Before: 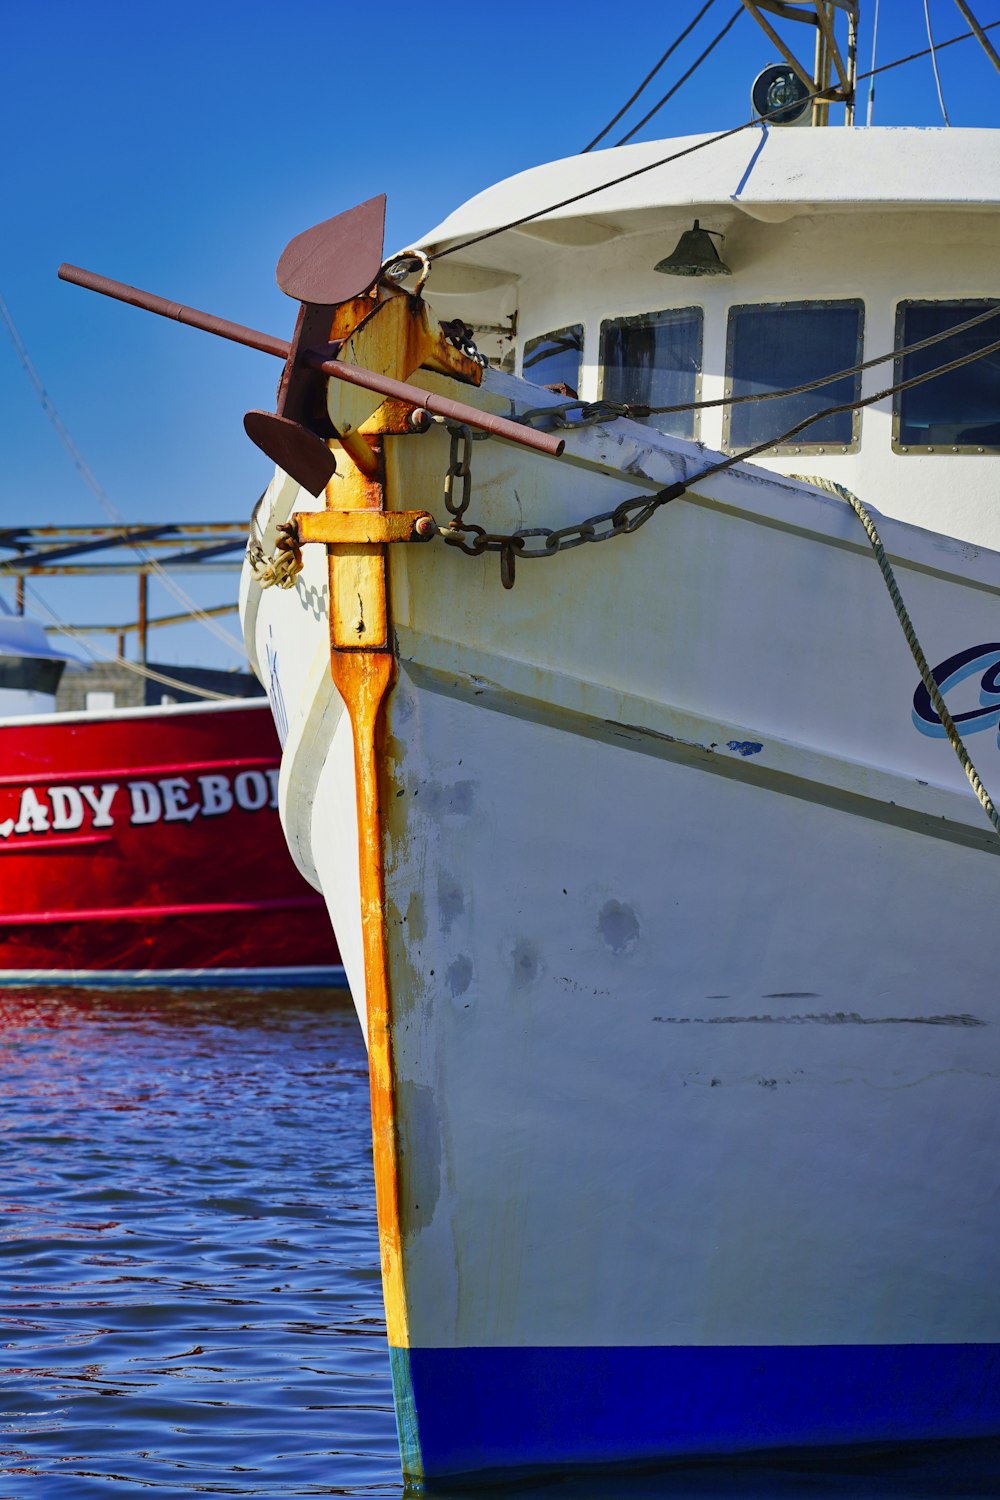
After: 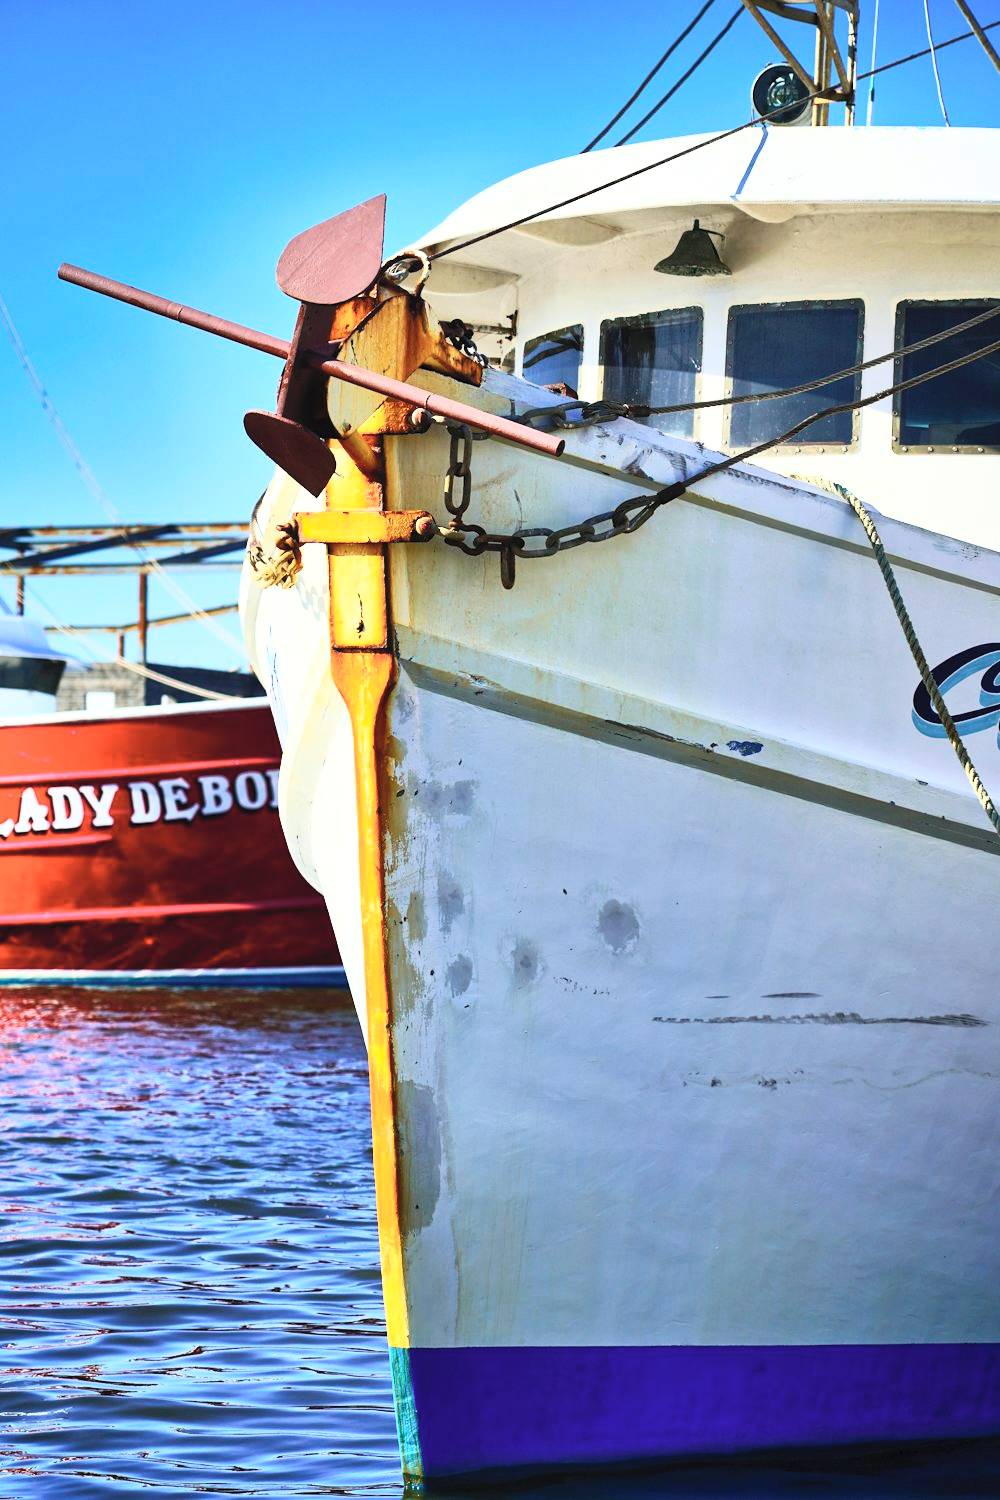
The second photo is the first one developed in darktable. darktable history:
tone equalizer: -8 EV -0.417 EV, -7 EV -0.389 EV, -6 EV -0.333 EV, -5 EV -0.222 EV, -3 EV 0.222 EV, -2 EV 0.333 EV, -1 EV 0.389 EV, +0 EV 0.417 EV, edges refinement/feathering 500, mask exposure compensation -1.57 EV, preserve details no
color contrast: green-magenta contrast 1.2, blue-yellow contrast 1.2
contrast brightness saturation: contrast 0.43, brightness 0.56, saturation -0.19
